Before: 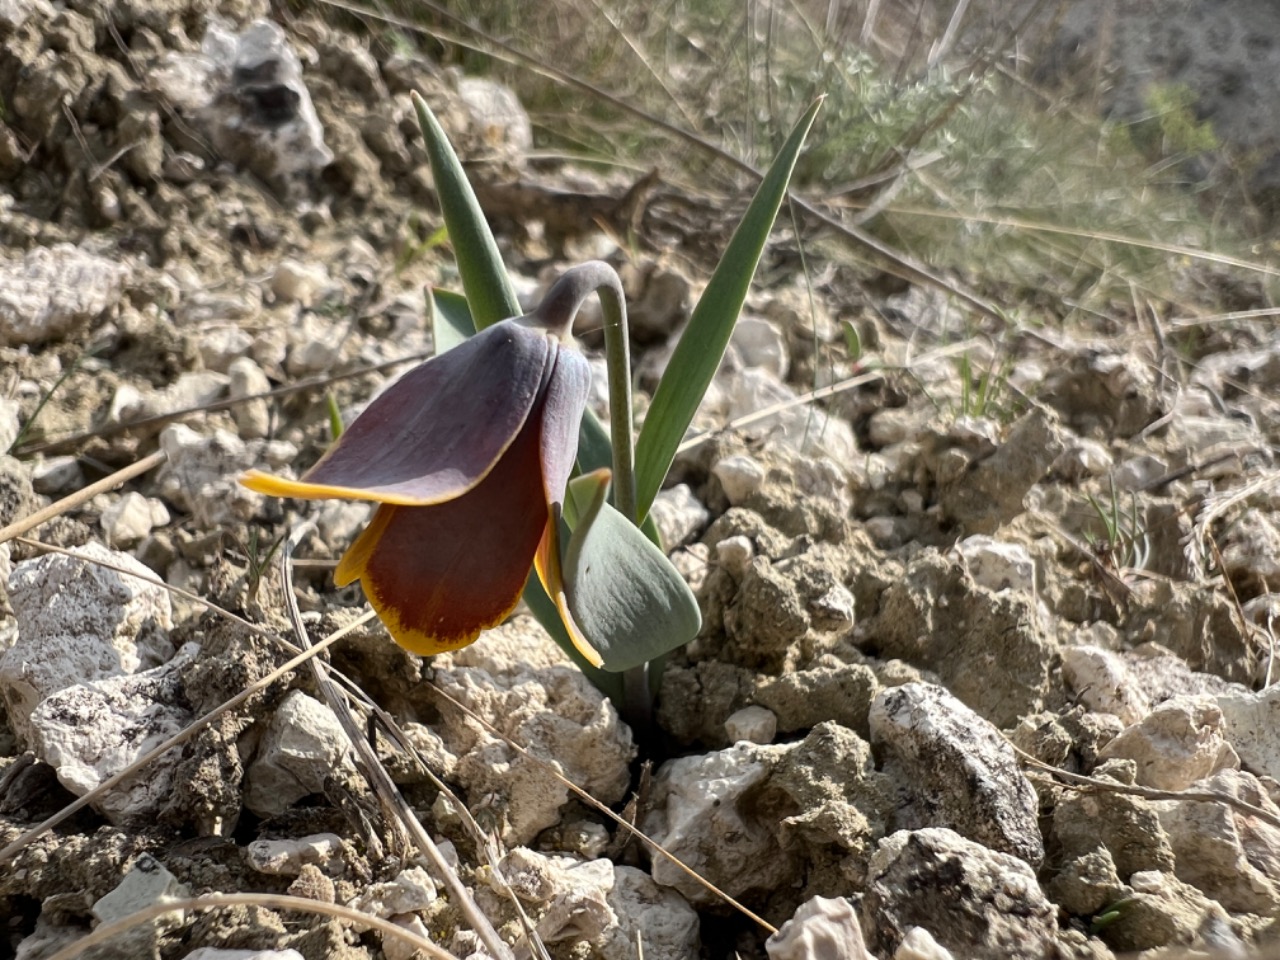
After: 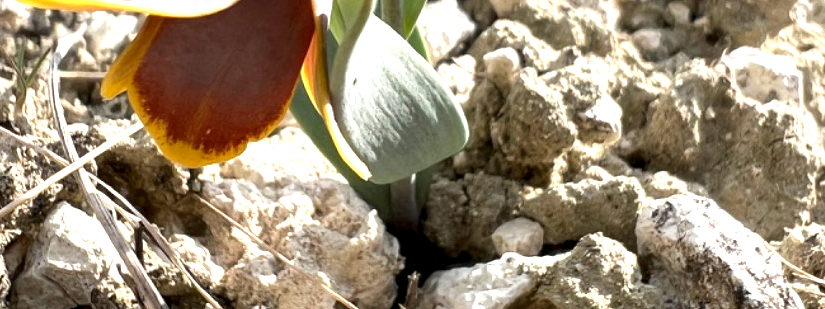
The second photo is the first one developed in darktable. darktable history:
exposure: black level correction 0.001, exposure 1.12 EV, compensate highlight preservation false
velvia: strength 6.06%
crop: left 18.219%, top 50.904%, right 17.305%, bottom 16.908%
